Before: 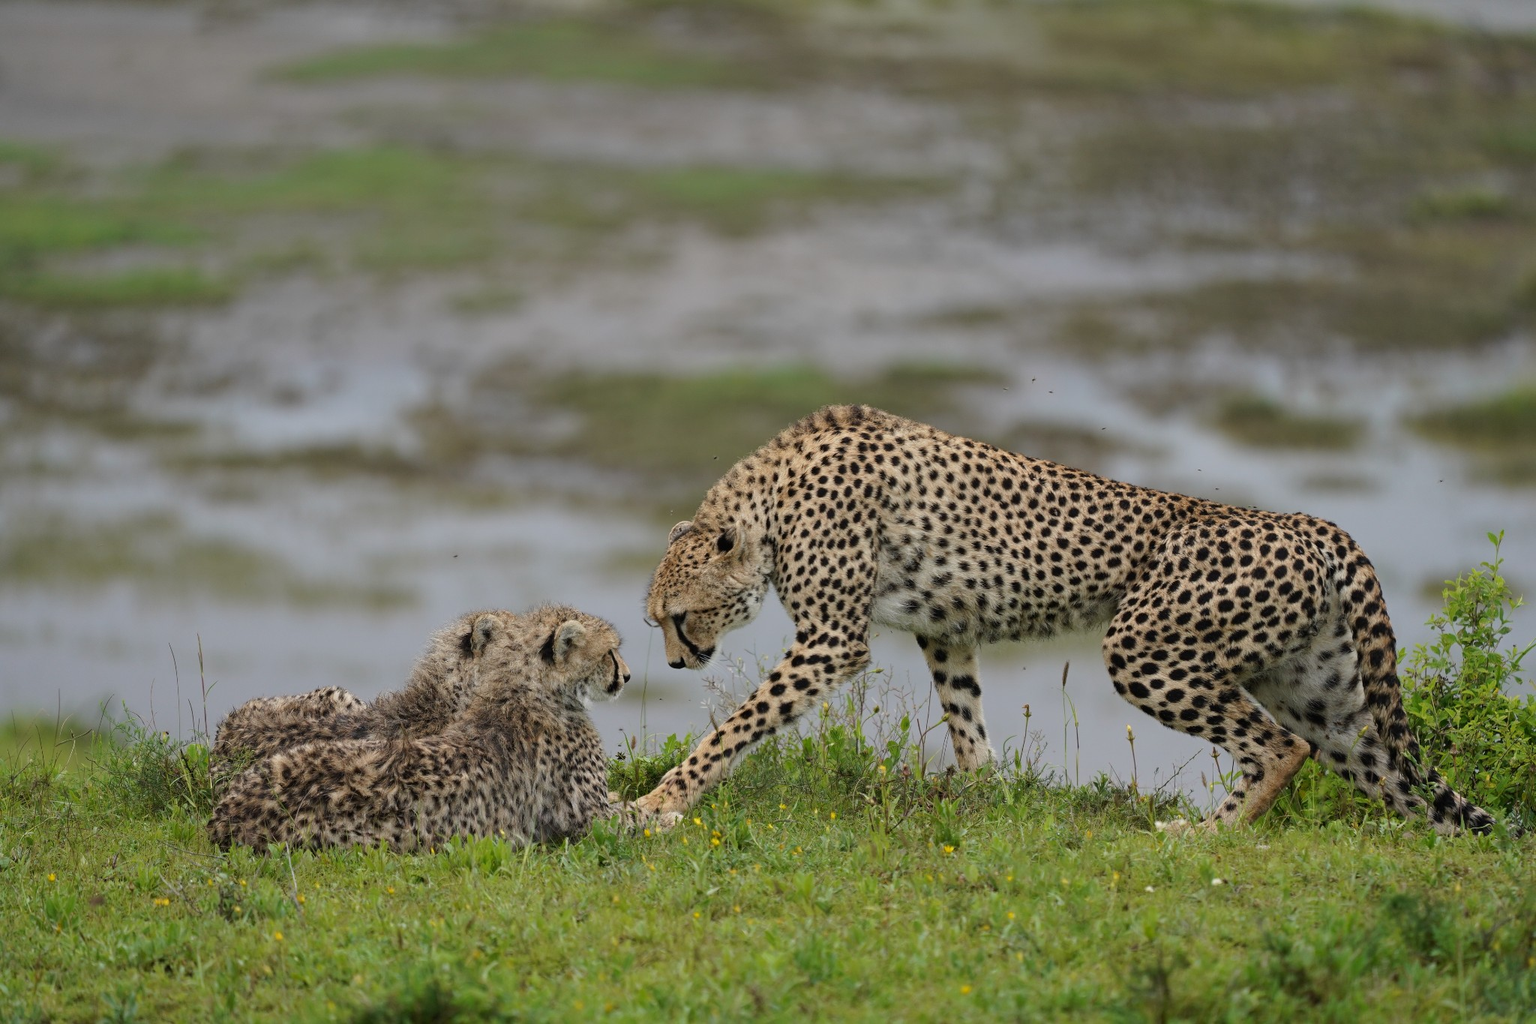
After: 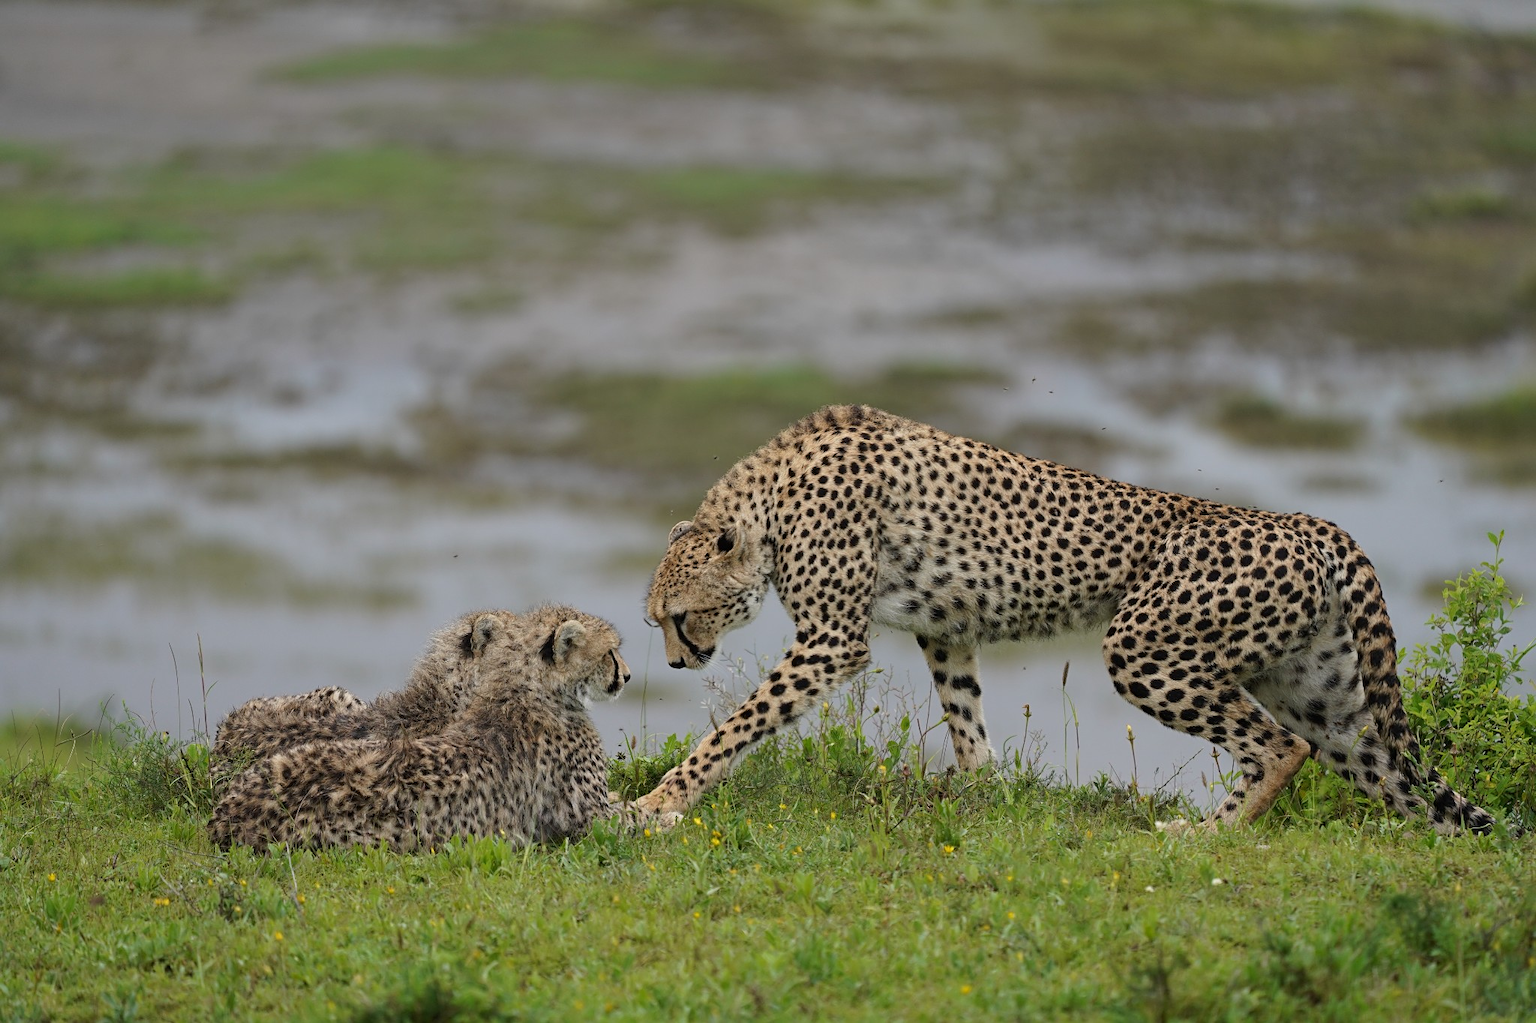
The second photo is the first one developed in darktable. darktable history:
sharpen: amount 0.205
